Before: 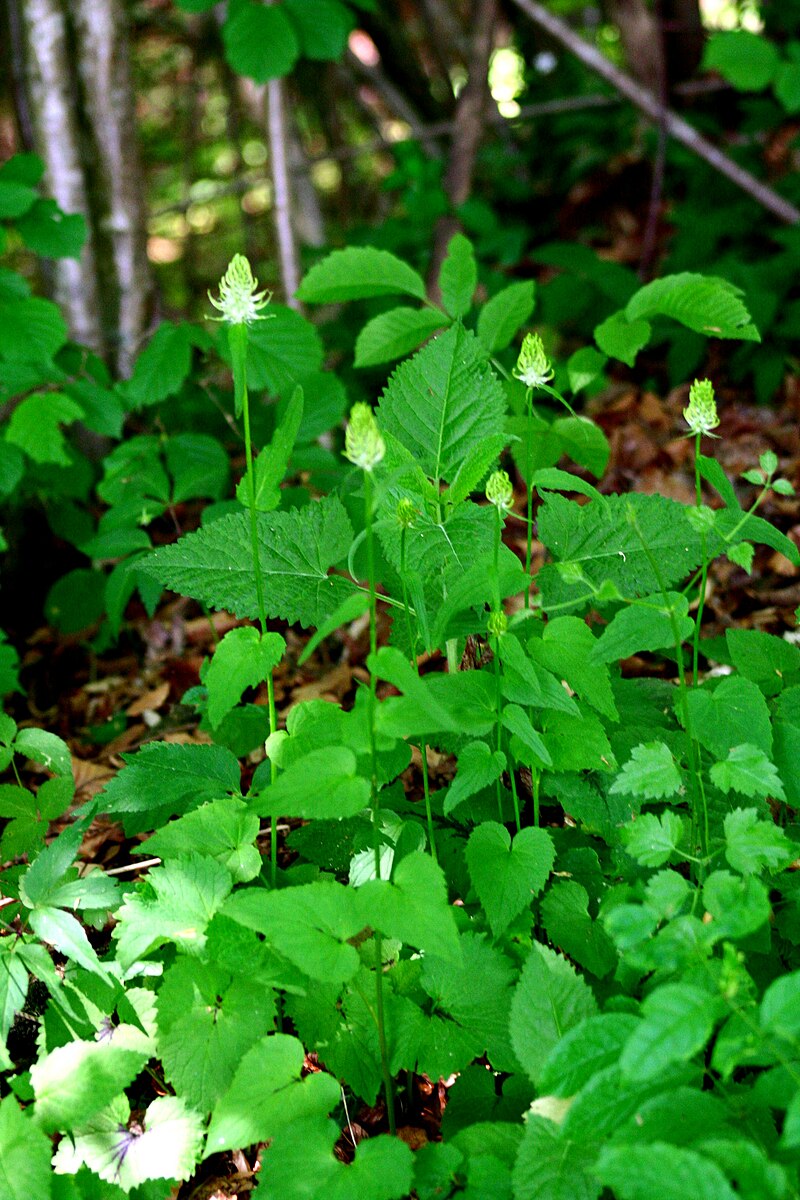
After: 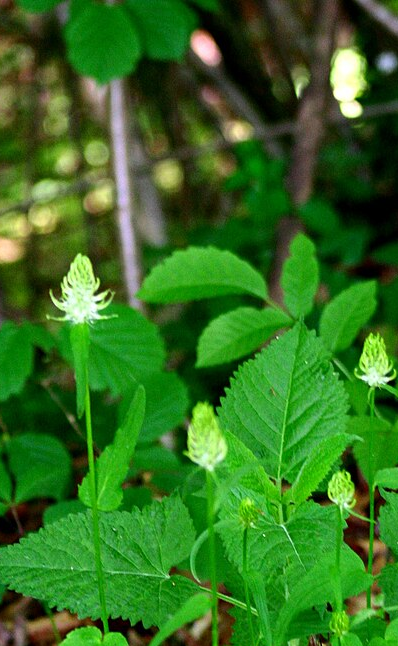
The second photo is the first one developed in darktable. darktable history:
crop: left 19.79%, right 30.411%, bottom 46.115%
